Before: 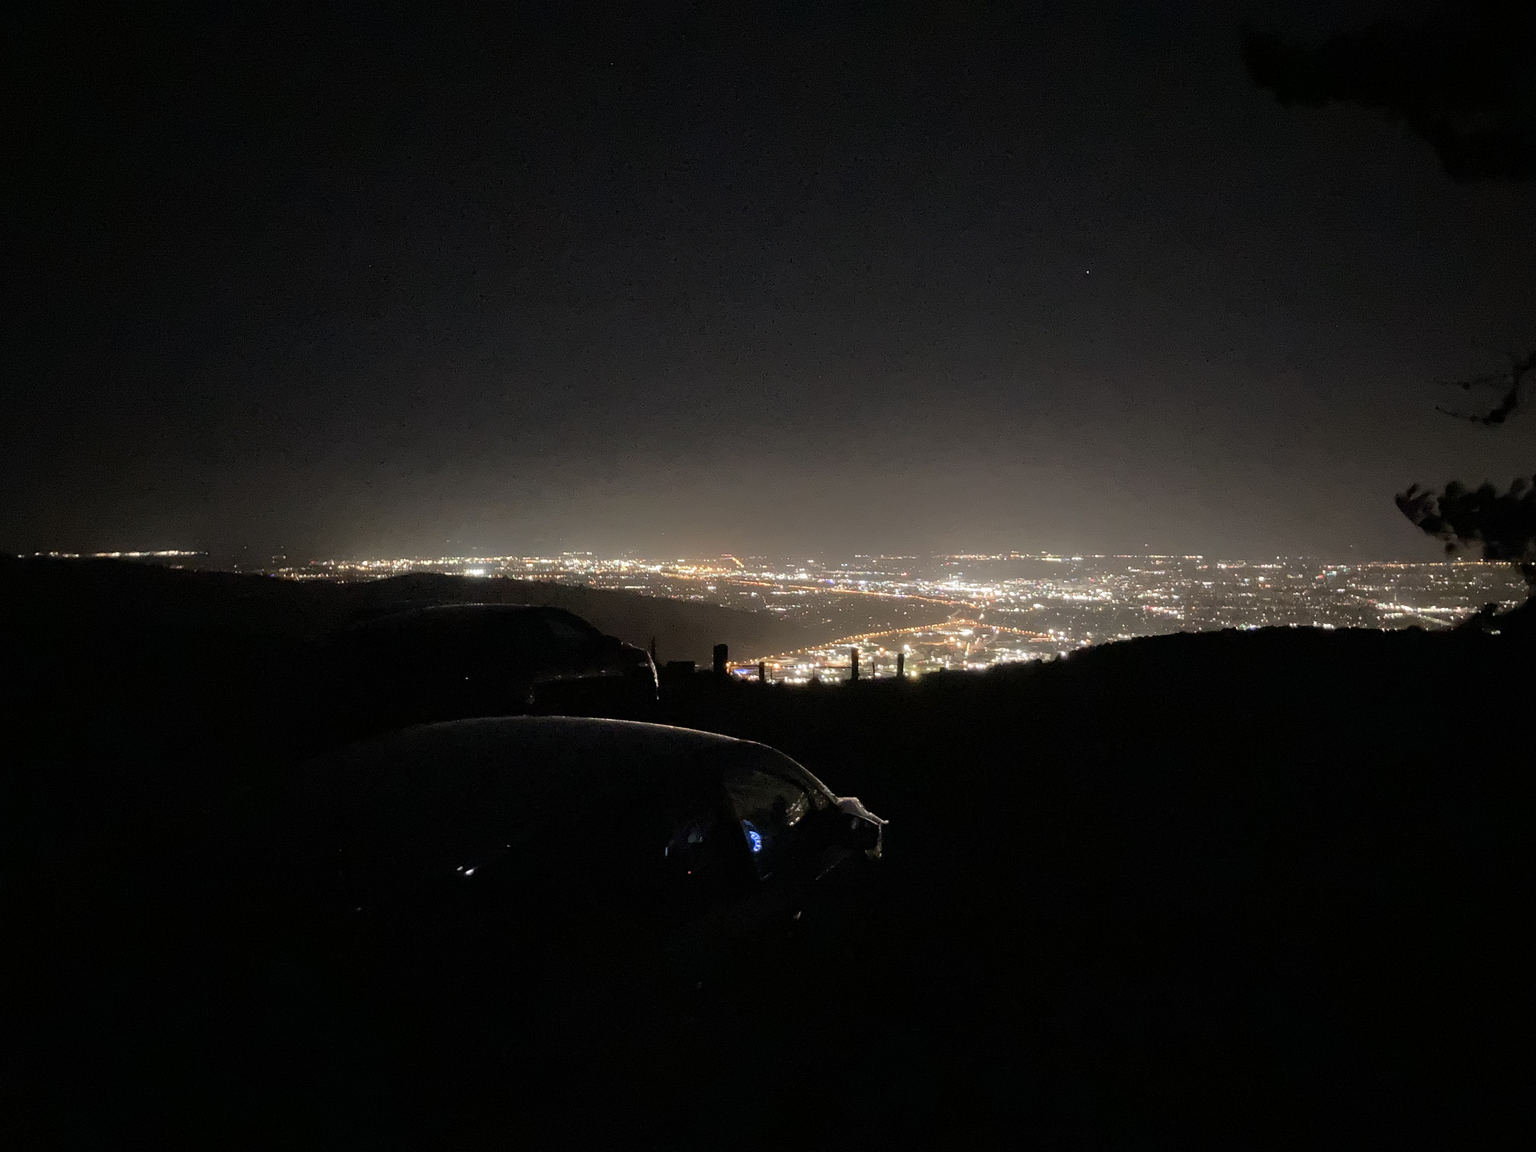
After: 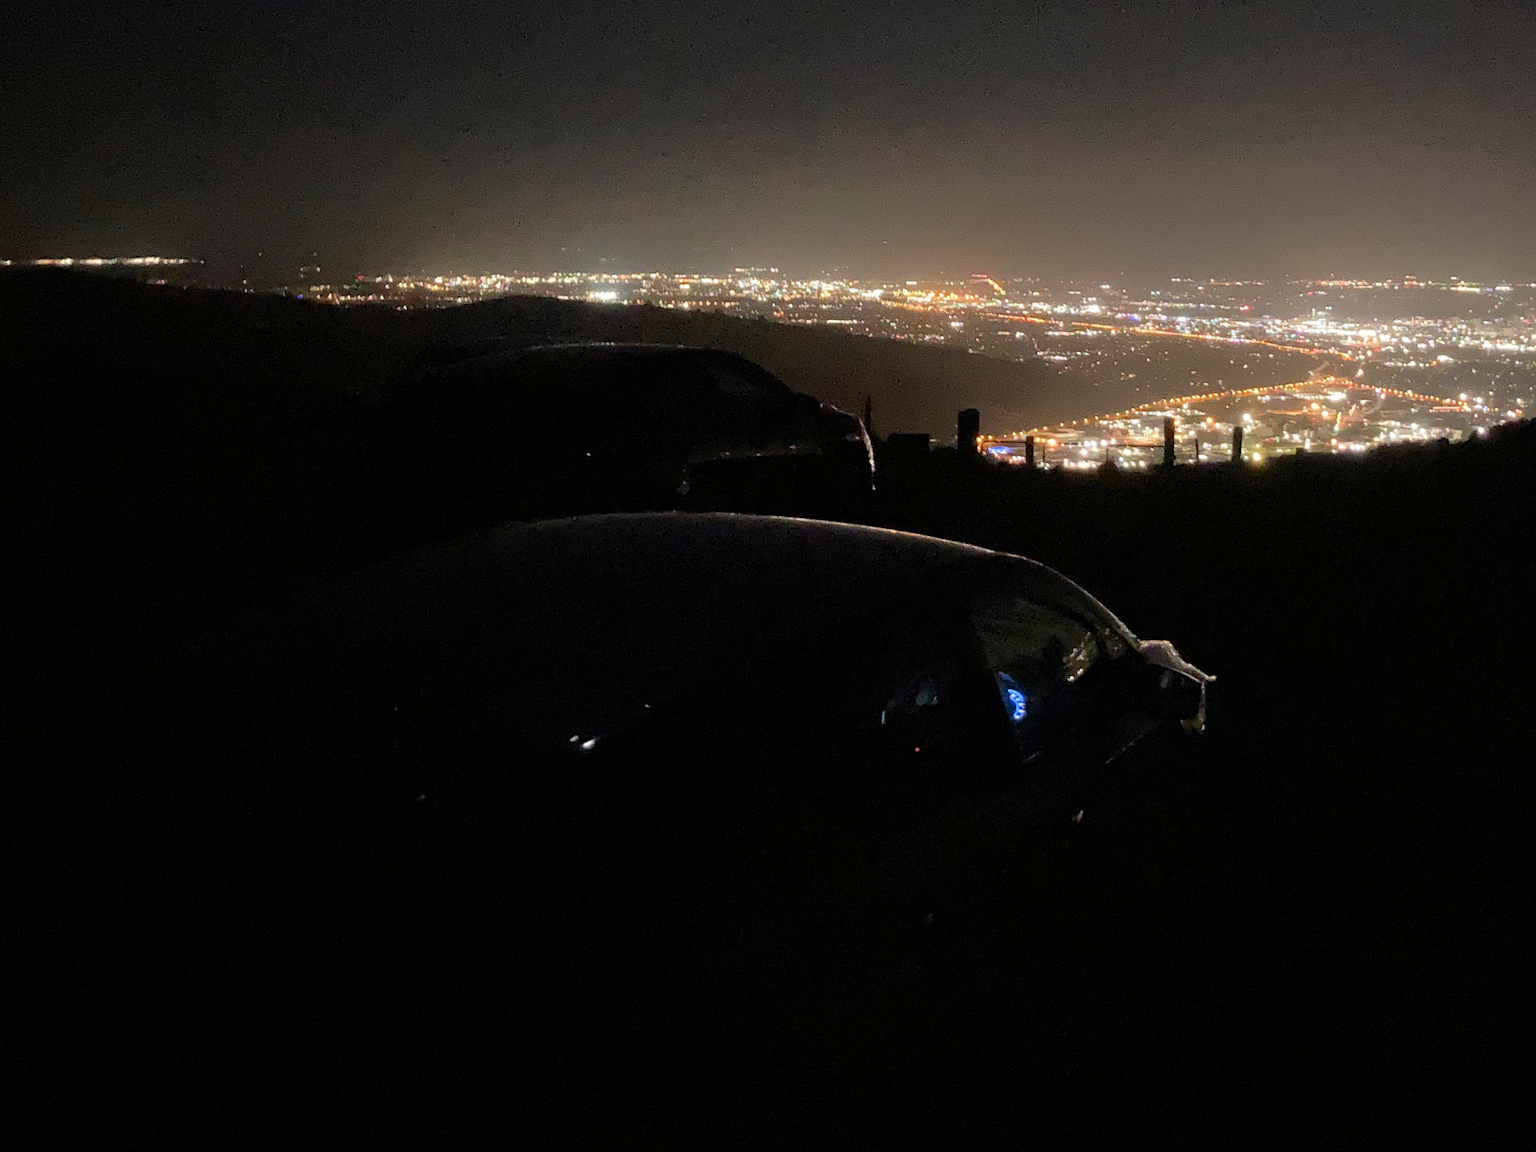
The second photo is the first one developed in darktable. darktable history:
crop and rotate: angle -0.82°, left 3.85%, top 31.828%, right 27.992%
contrast brightness saturation: saturation 0.18
